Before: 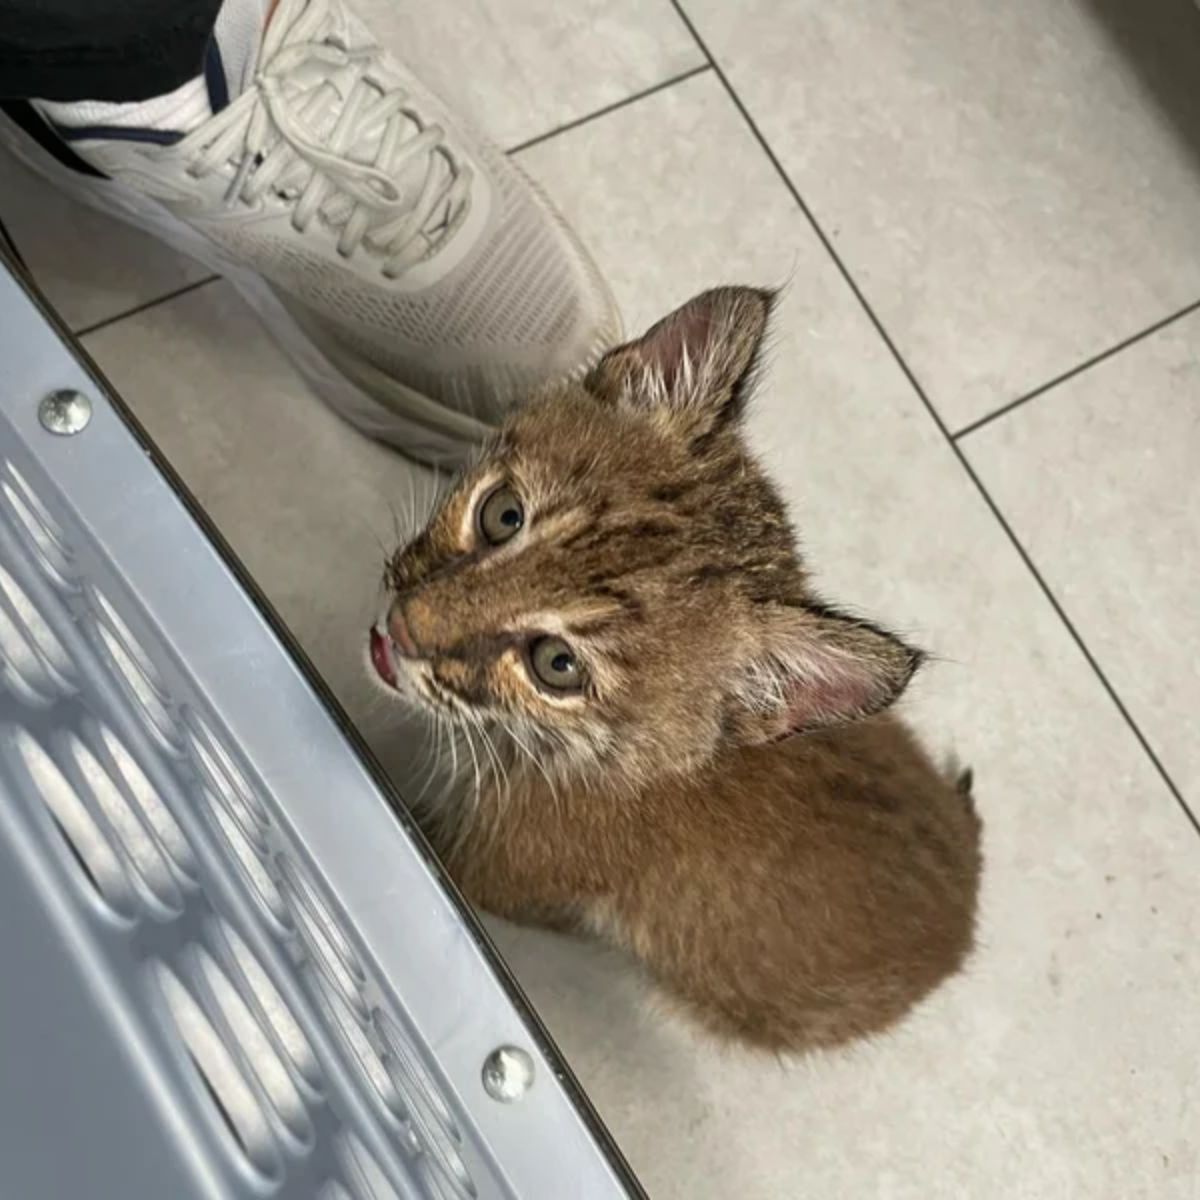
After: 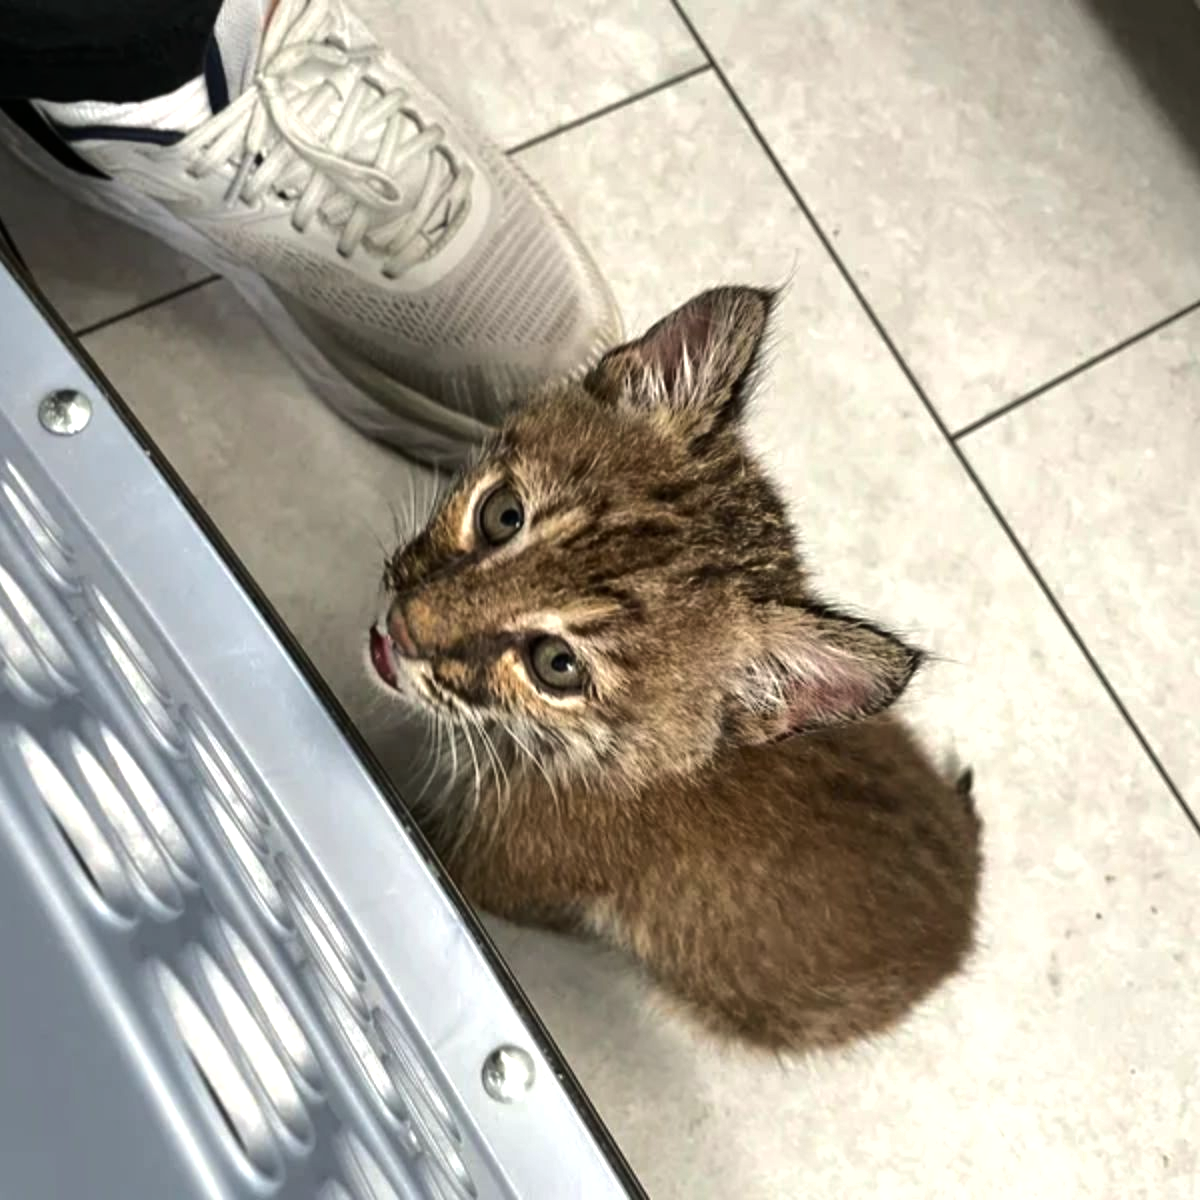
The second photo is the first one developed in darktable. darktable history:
tone equalizer: -8 EV -0.75 EV, -7 EV -0.7 EV, -6 EV -0.6 EV, -5 EV -0.4 EV, -3 EV 0.4 EV, -2 EV 0.6 EV, -1 EV 0.7 EV, +0 EV 0.75 EV, edges refinement/feathering 500, mask exposure compensation -1.57 EV, preserve details no
shadows and highlights: shadows -20, white point adjustment -2, highlights -35
rotate and perspective: automatic cropping off
